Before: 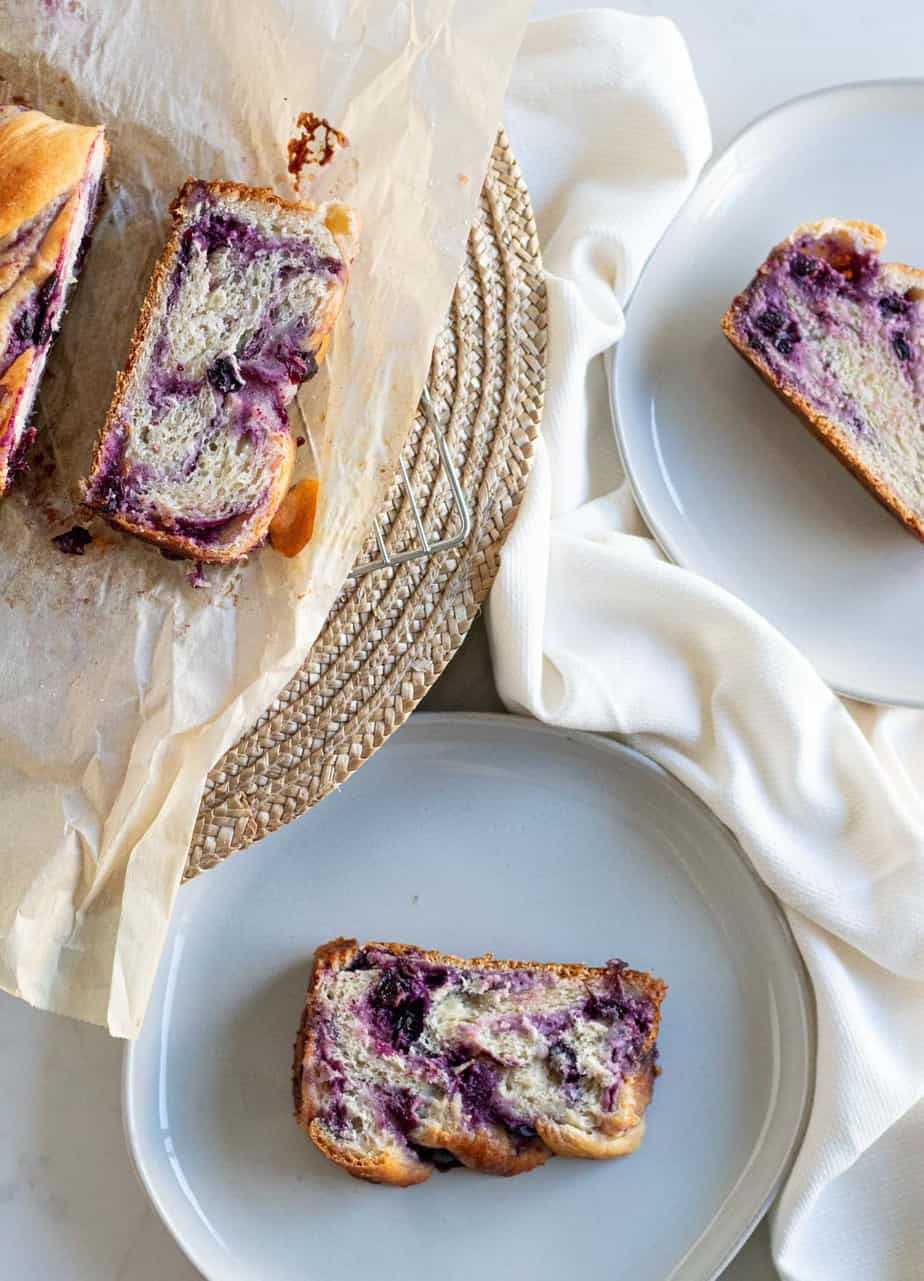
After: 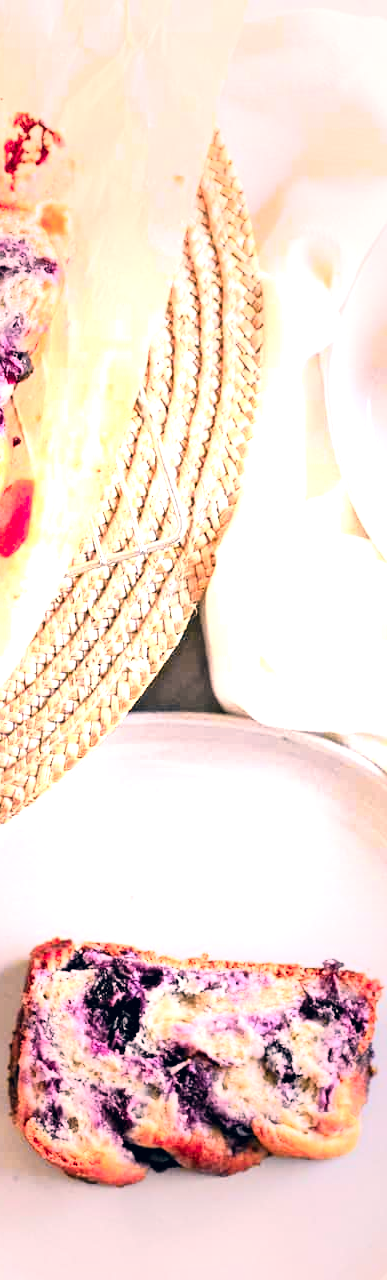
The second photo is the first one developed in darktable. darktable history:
exposure: black level correction 0, exposure 1.2 EV, compensate highlight preservation false
local contrast: mode bilateral grid, contrast 20, coarseness 51, detail 133%, midtone range 0.2
tone curve: curves: ch0 [(0, 0.008) (0.107, 0.083) (0.283, 0.287) (0.429, 0.51) (0.607, 0.739) (0.789, 0.893) (0.998, 0.978)]; ch1 [(0, 0) (0.323, 0.339) (0.438, 0.427) (0.478, 0.484) (0.502, 0.502) (0.527, 0.525) (0.571, 0.579) (0.608, 0.629) (0.669, 0.704) (0.859, 0.899) (1, 1)]; ch2 [(0, 0) (0.33, 0.347) (0.421, 0.456) (0.473, 0.498) (0.502, 0.504) (0.522, 0.524) (0.549, 0.567) (0.593, 0.626) (0.676, 0.724) (1, 1)], color space Lab, independent channels, preserve colors none
vignetting: fall-off start 31.98%, fall-off radius 35.78%, brightness -0.383, saturation 0.007
crop: left 30.807%, right 27.286%
color correction: highlights a* 14.02, highlights b* 5.66, shadows a* -5.08, shadows b* -15.14, saturation 0.868
color zones: curves: ch1 [(0.24, 0.634) (0.75, 0.5)]; ch2 [(0.253, 0.437) (0.745, 0.491)]
levels: white 90.7%, levels [0.055, 0.477, 0.9]
